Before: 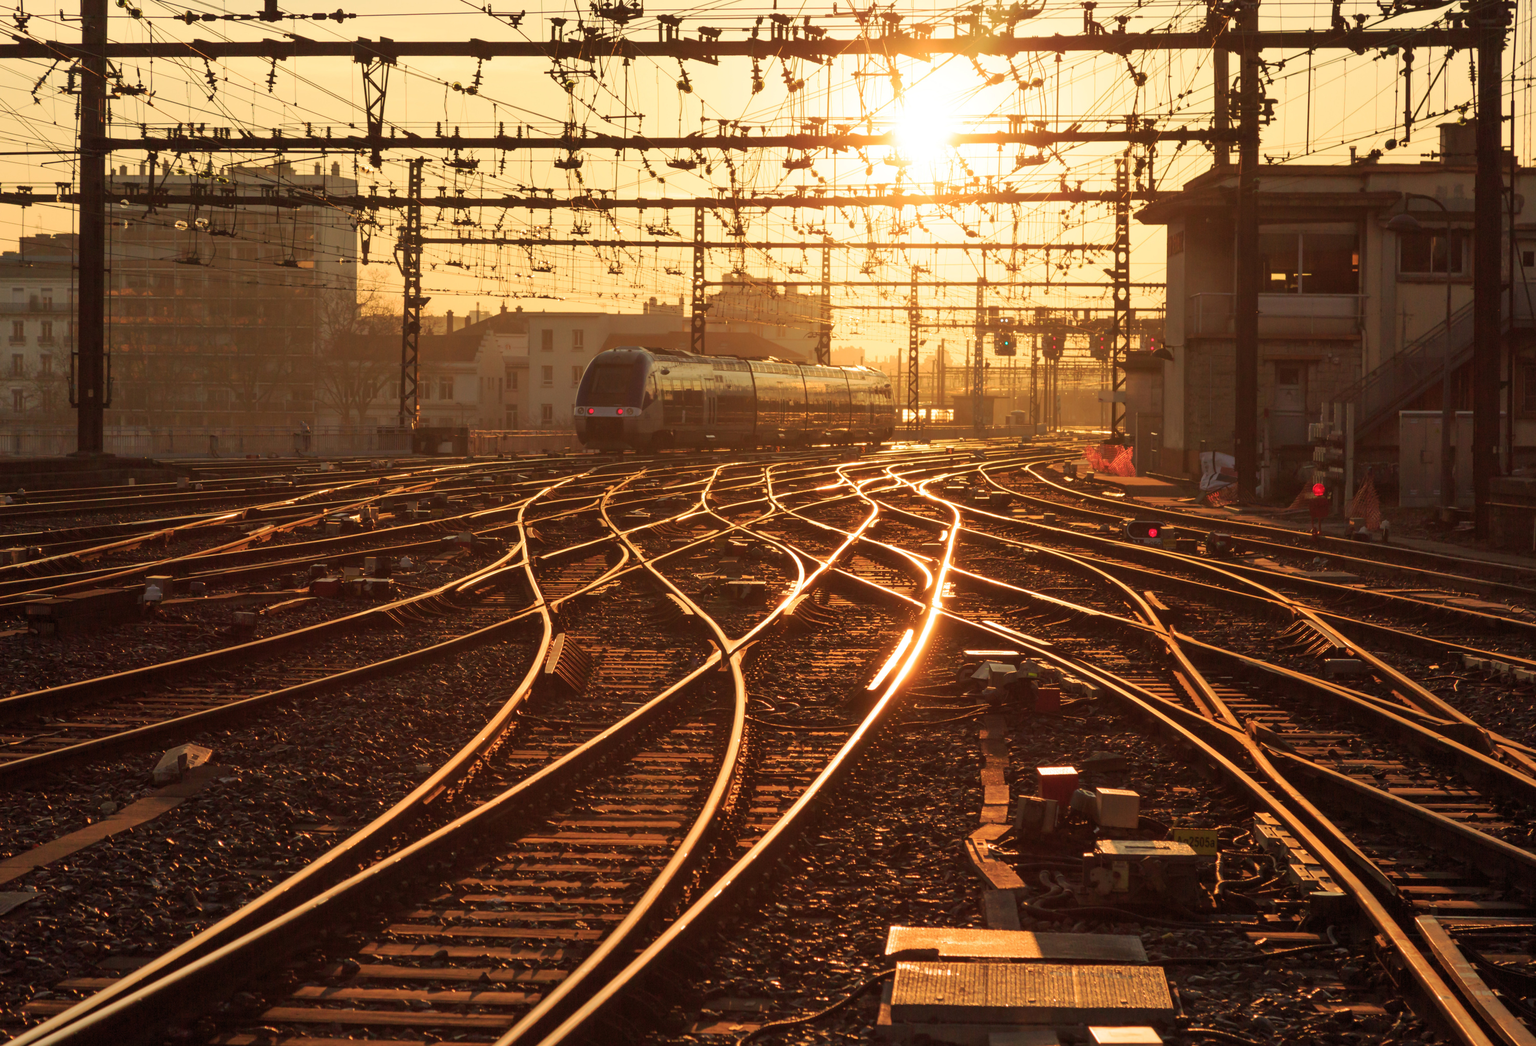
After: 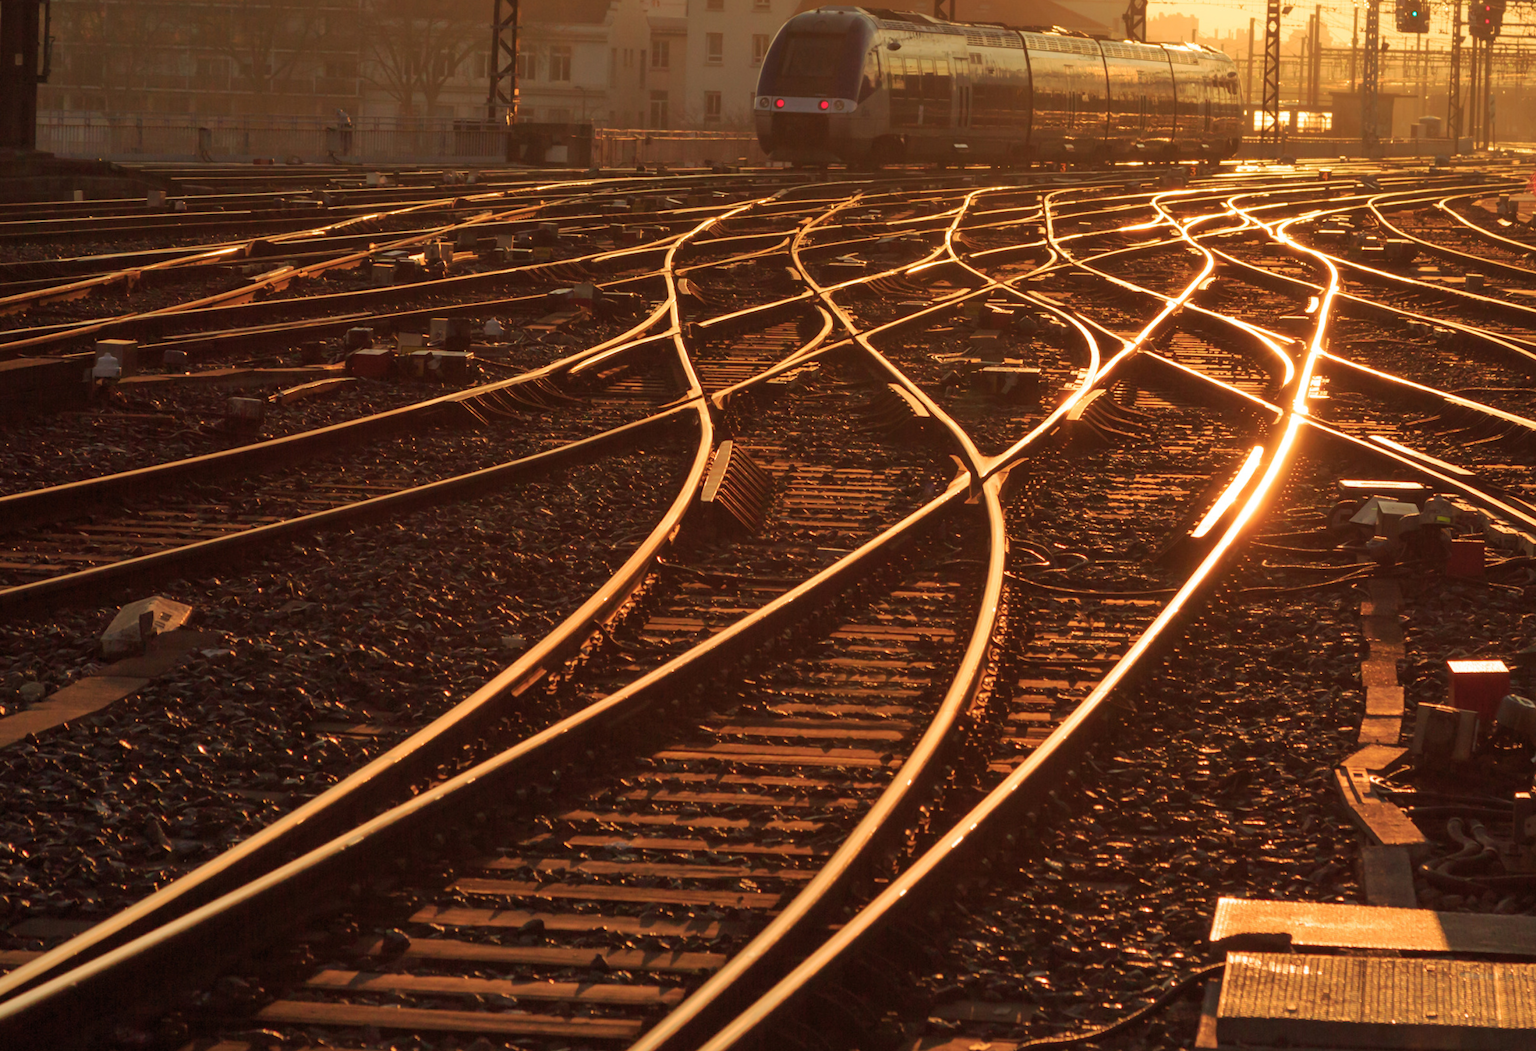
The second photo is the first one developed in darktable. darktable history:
crop and rotate: angle -1.24°, left 3.891%, top 31.922%, right 28.361%
